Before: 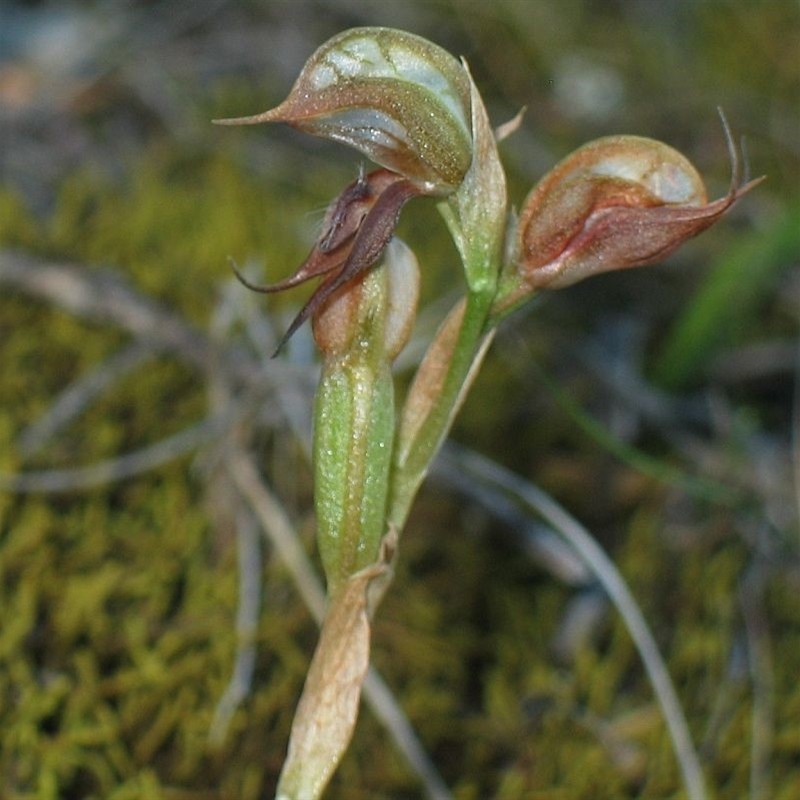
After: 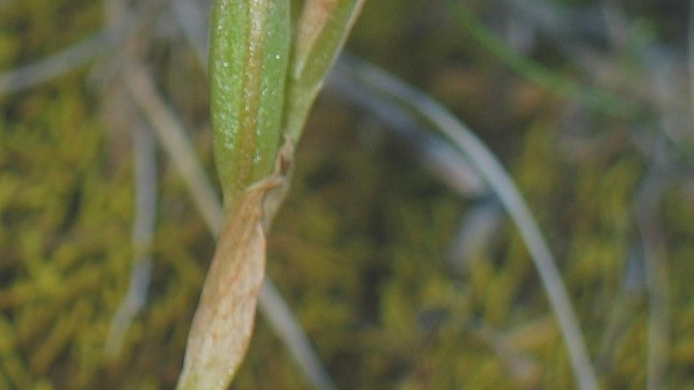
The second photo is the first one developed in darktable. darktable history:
shadows and highlights: soften with gaussian
crop and rotate: left 13.235%, top 48.508%, bottom 2.728%
contrast brightness saturation: contrast -0.294
